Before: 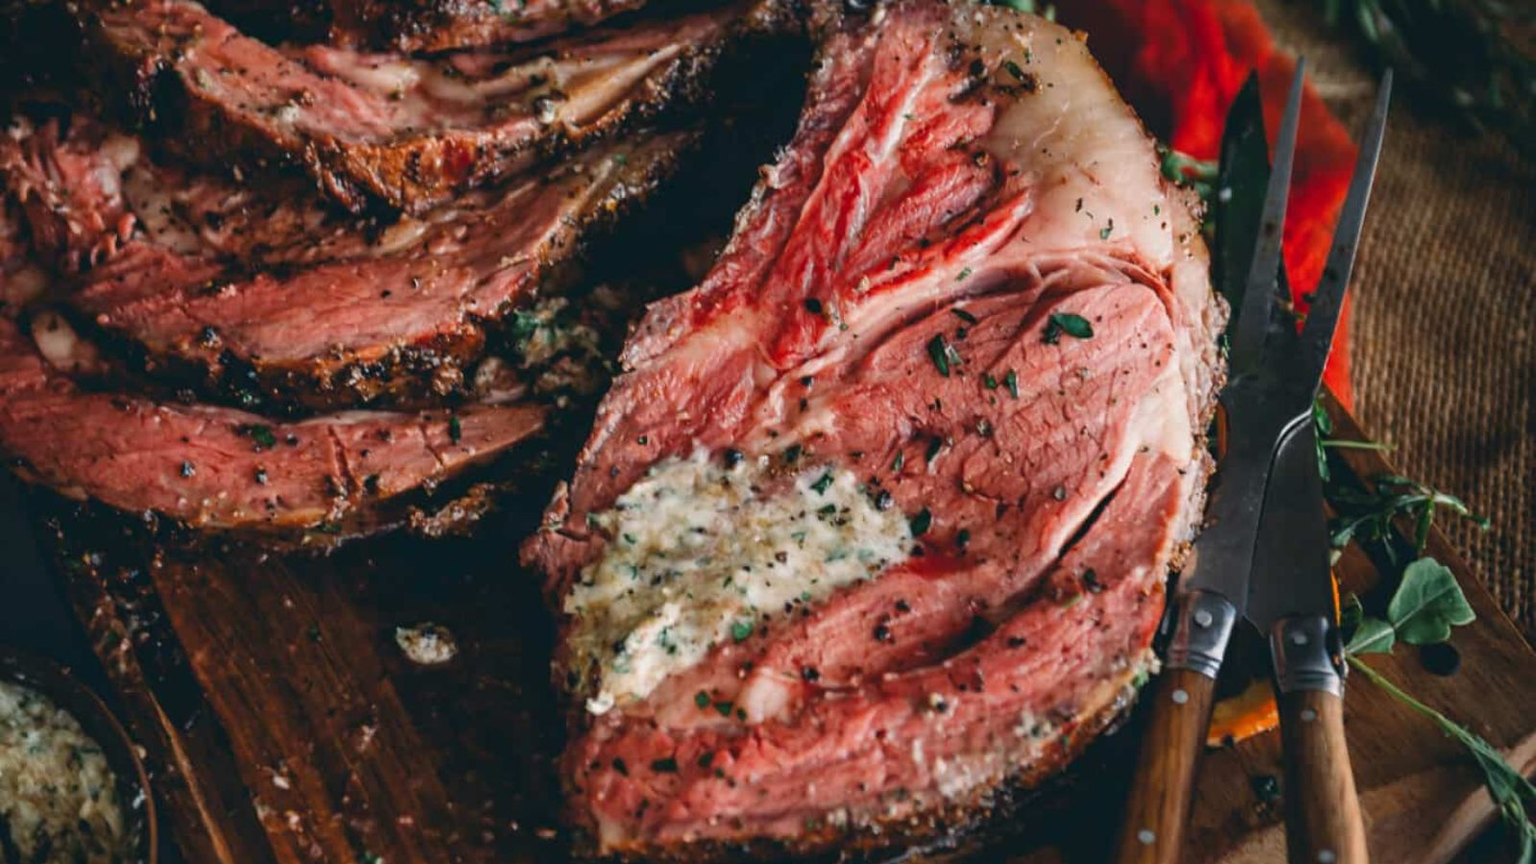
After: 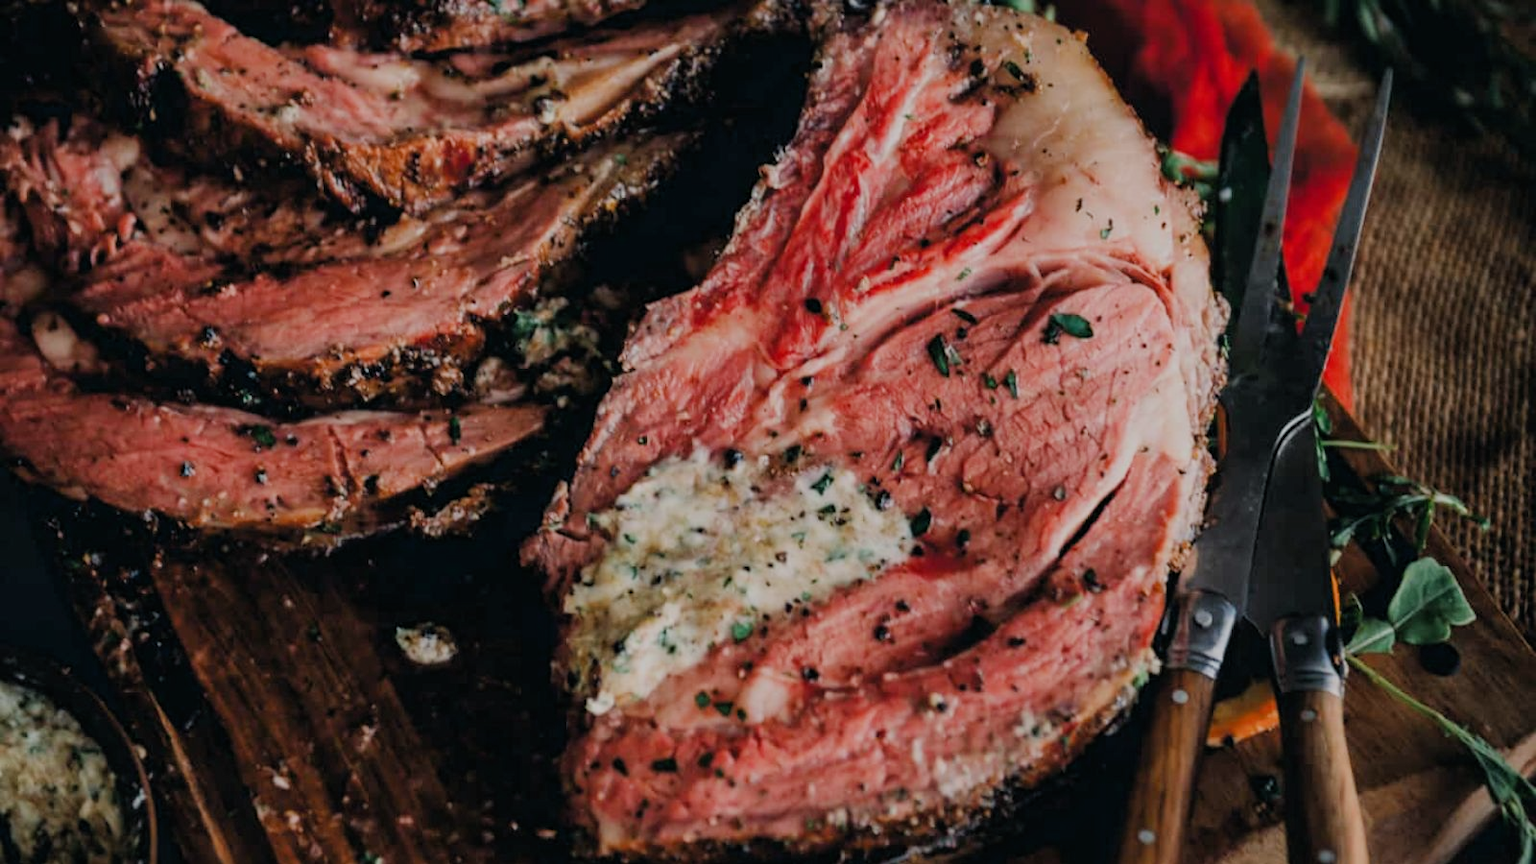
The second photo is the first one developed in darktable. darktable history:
filmic rgb: middle gray luminance 29.93%, black relative exposure -8.91 EV, white relative exposure 7 EV, target black luminance 0%, hardness 2.92, latitude 2.34%, contrast 0.962, highlights saturation mix 4.91%, shadows ↔ highlights balance 12.15%
